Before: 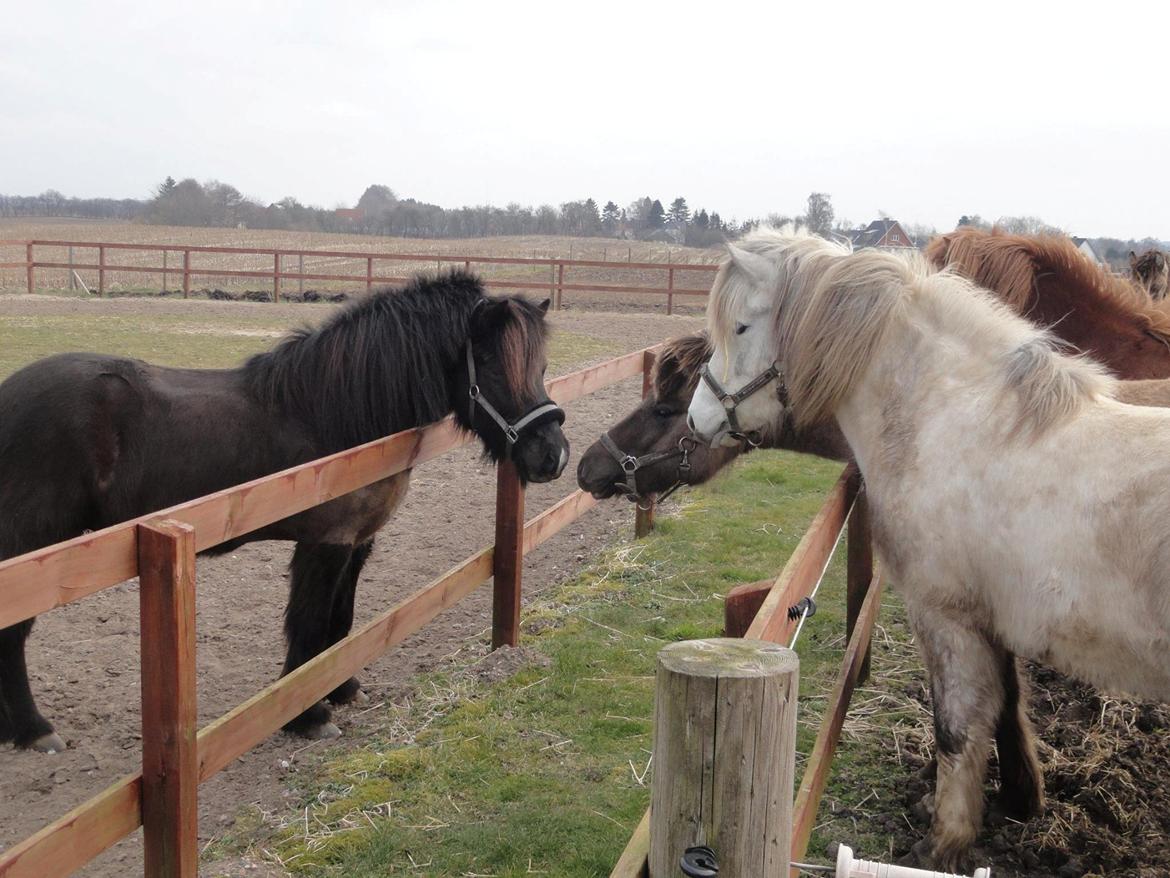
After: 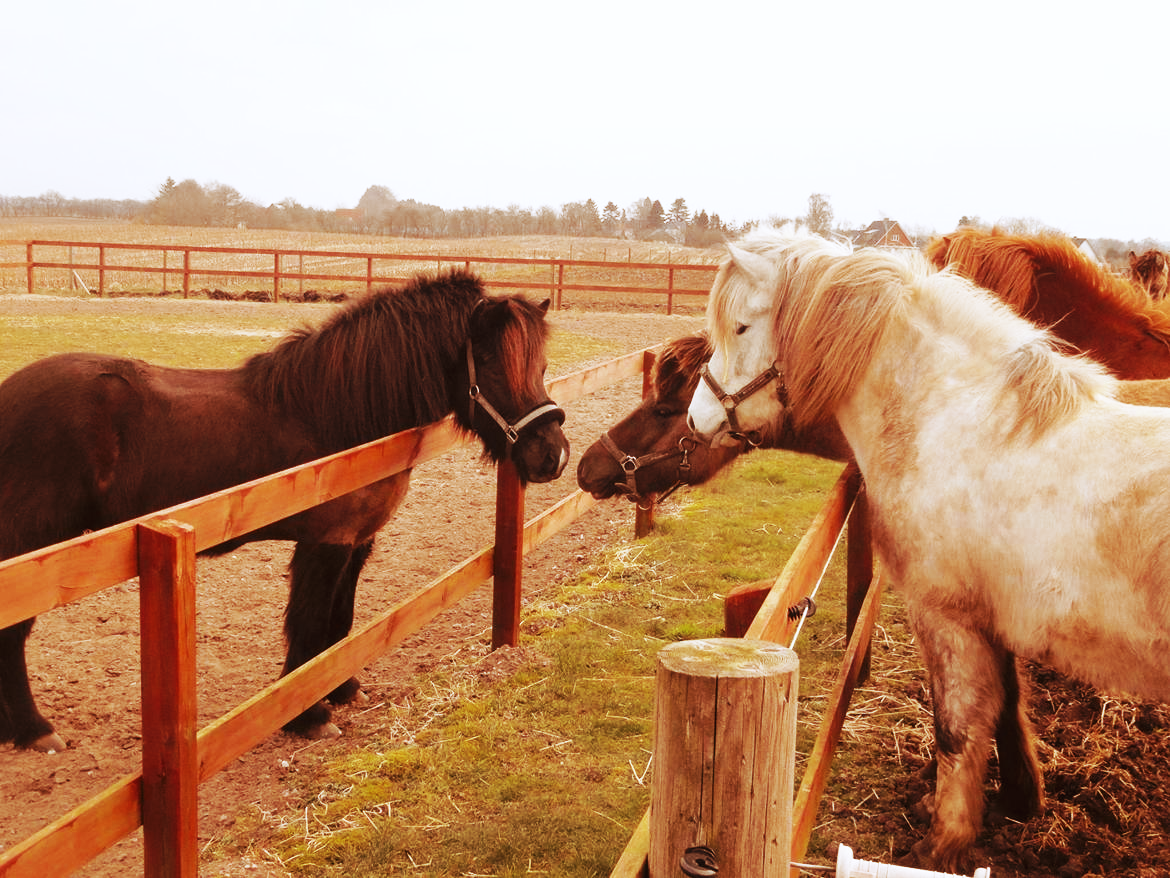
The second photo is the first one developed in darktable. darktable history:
tone curve: curves: ch0 [(0, 0) (0.003, 0.017) (0.011, 0.018) (0.025, 0.03) (0.044, 0.051) (0.069, 0.075) (0.1, 0.104) (0.136, 0.138) (0.177, 0.183) (0.224, 0.237) (0.277, 0.294) (0.335, 0.361) (0.399, 0.446) (0.468, 0.552) (0.543, 0.66) (0.623, 0.753) (0.709, 0.843) (0.801, 0.912) (0.898, 0.962) (1, 1)], preserve colors none
color look up table: target L [87.85, 81.8, 84.44, 88.54, 72.05, 73, 71.82, 68.52, 59.67, 44.3, 29.68, 200.09, 82.22, 65.59, 68.41, 53.22, 60.59, 60.13, 45.23, 42.54, 36.55, 36.26, 30.22, 33.97, 20.31, 0.86, 91.64, 86.23, 65.74, 72.73, 55.53, 52.06, 49.24, 58.08, 50.84, 62.71, 57.56, 43.89, 39.54, 40.29, 31.61, 21.28, 12.18, 90.68, 80.23, 79.33, 75.75, 65.39, 34.02], target a [-42.67, -48.13, -48.91, -21.69, -46.85, -18.23, -50.09, -38.32, -12.23, -15, -9.165, 0, -9.75, 17.33, 0.93, 43.48, 18.51, 11.33, 60.14, 55.4, 44.68, 35.07, 30.47, 49.3, 39.85, 2.72, 1.612, 17.12, 36.03, 20.35, 59.92, 72.77, 67.43, 6.679, 38.14, 2.919, 10.15, 63.63, 53.98, 57.09, 3.809, 39.12, 26.47, -13.58, -50.03, -14.32, -13.39, -19.94, -5.761], target b [85.11, 75.43, 32.41, 11.13, 3.901, 59.47, 29.93, 59.12, 31.25, 16.03, 32.37, 0, 69.47, 61.27, 62.45, 54.56, 34.65, 54.94, 50.13, 43.5, 40.17, 45.9, 26.91, 46.79, 31.99, 1.082, -7.742, -19.73, -15.18, -36.62, -47.04, -57.39, -26.62, 7.264, -18.18, -49.6, -20.48, -72.54, 4.468, -47.09, -22.78, 23.87, -13.15, -13.63, -29.99, -6.651, -27.86, -44.51, -4.973], num patches 49
